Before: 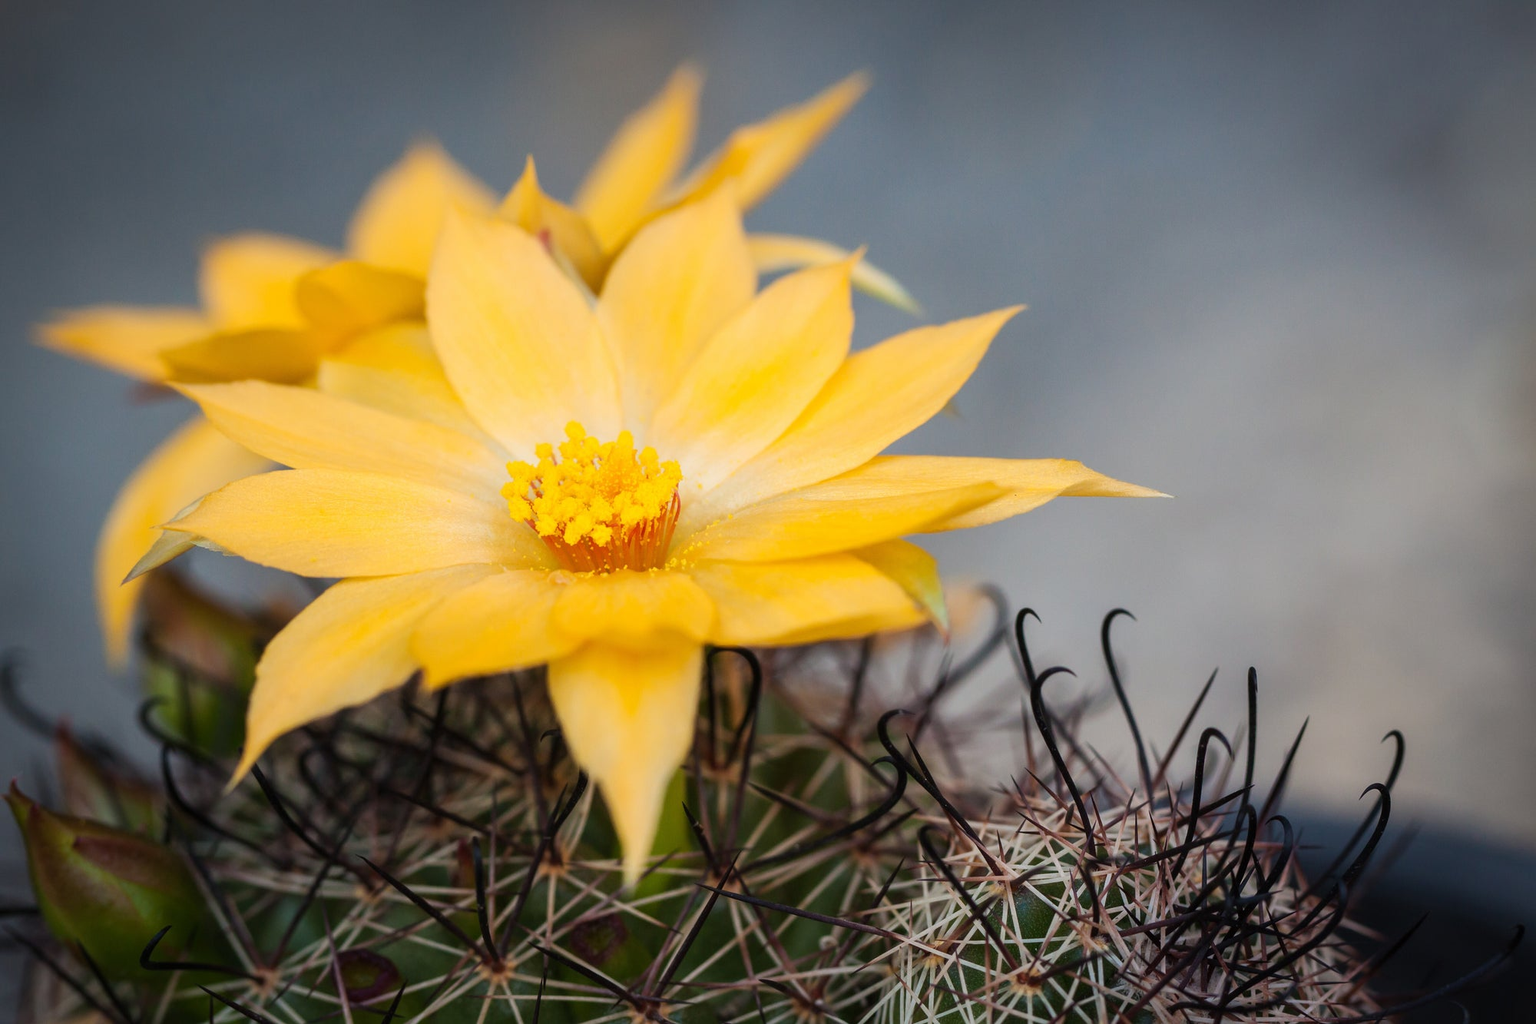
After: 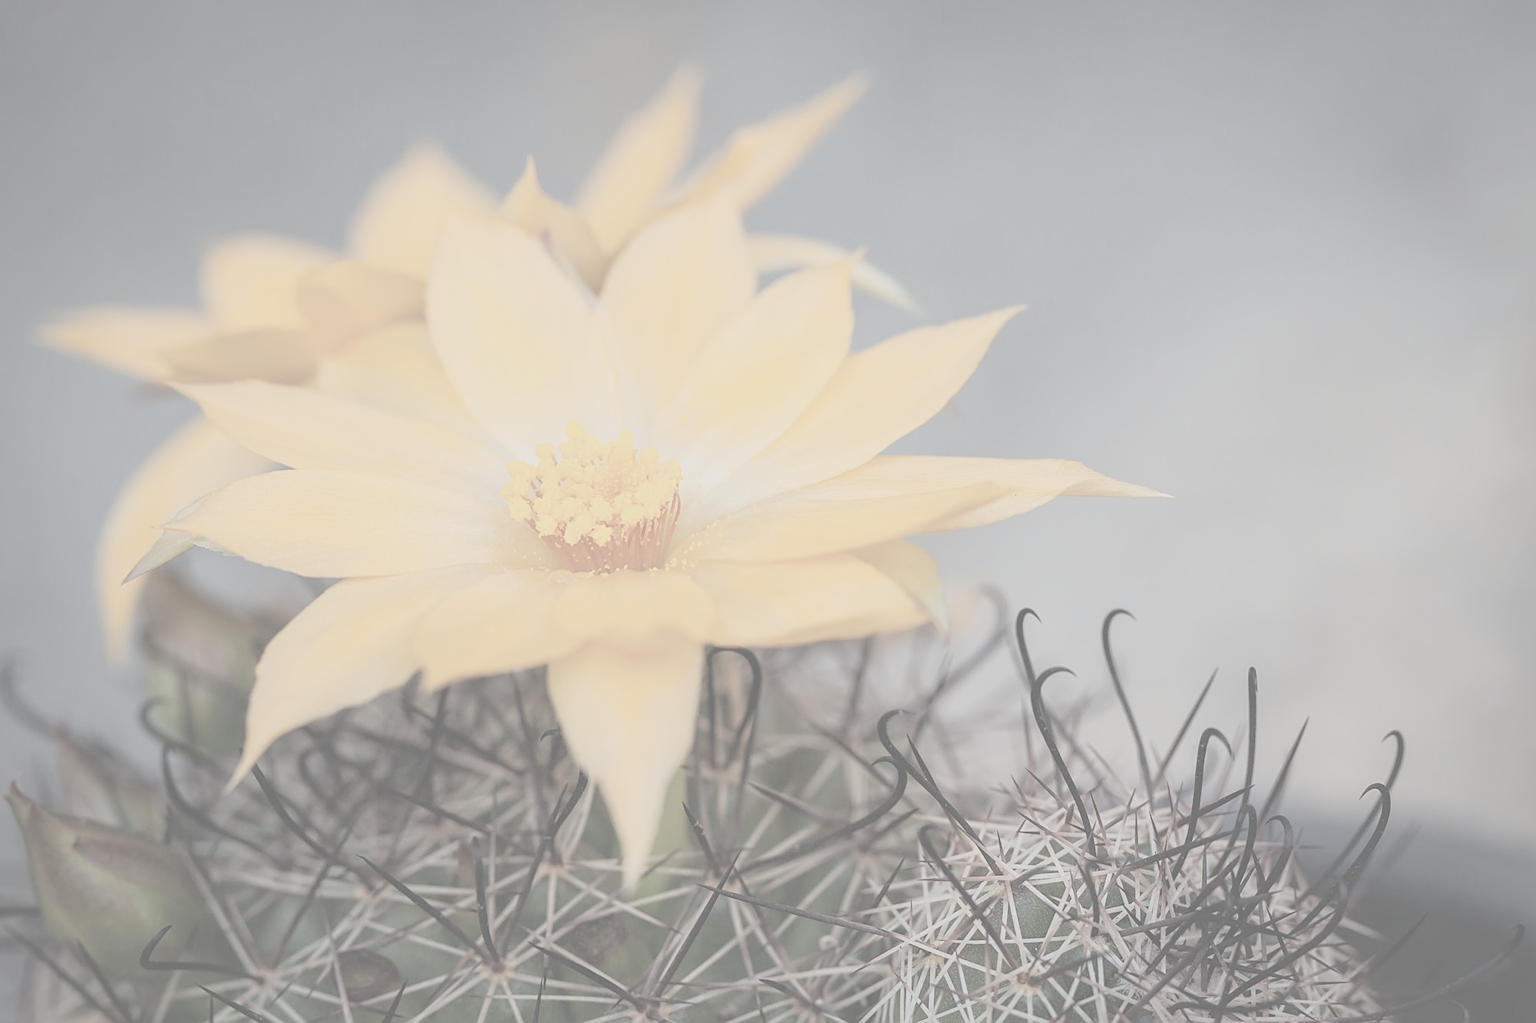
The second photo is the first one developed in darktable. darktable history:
contrast brightness saturation: contrast -0.32, brightness 0.75, saturation -0.78
sharpen: on, module defaults
